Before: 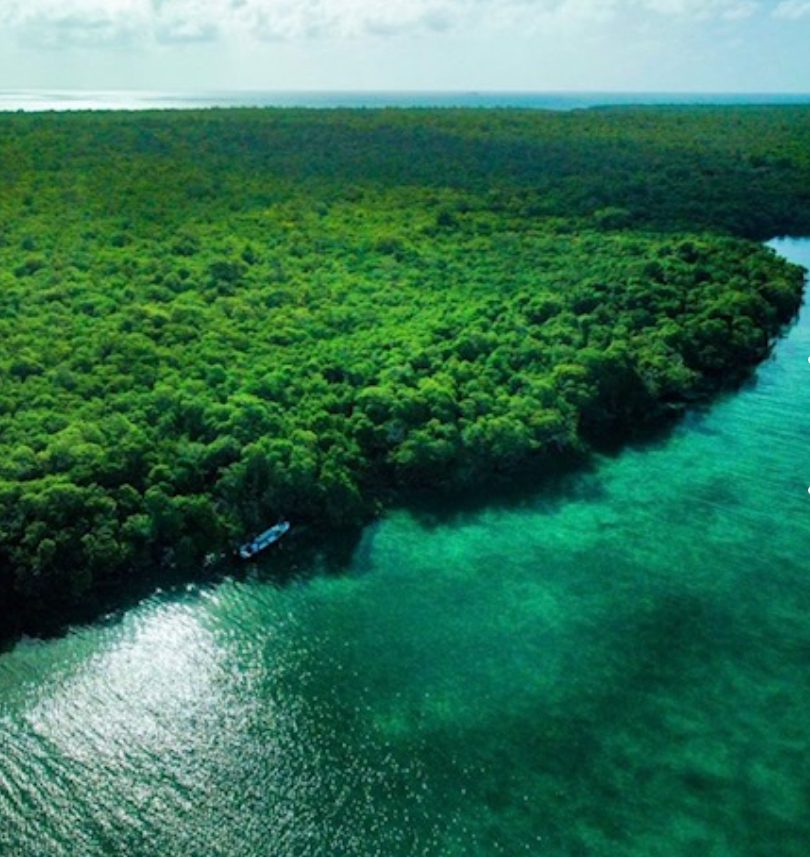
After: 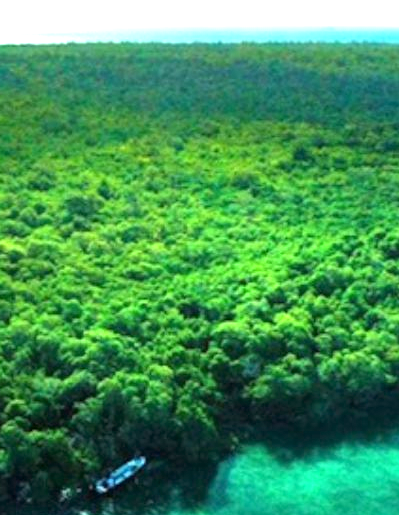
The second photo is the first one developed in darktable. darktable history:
exposure: exposure 1.25 EV, compensate exposure bias true, compensate highlight preservation false
crop: left 17.835%, top 7.675%, right 32.881%, bottom 32.213%
